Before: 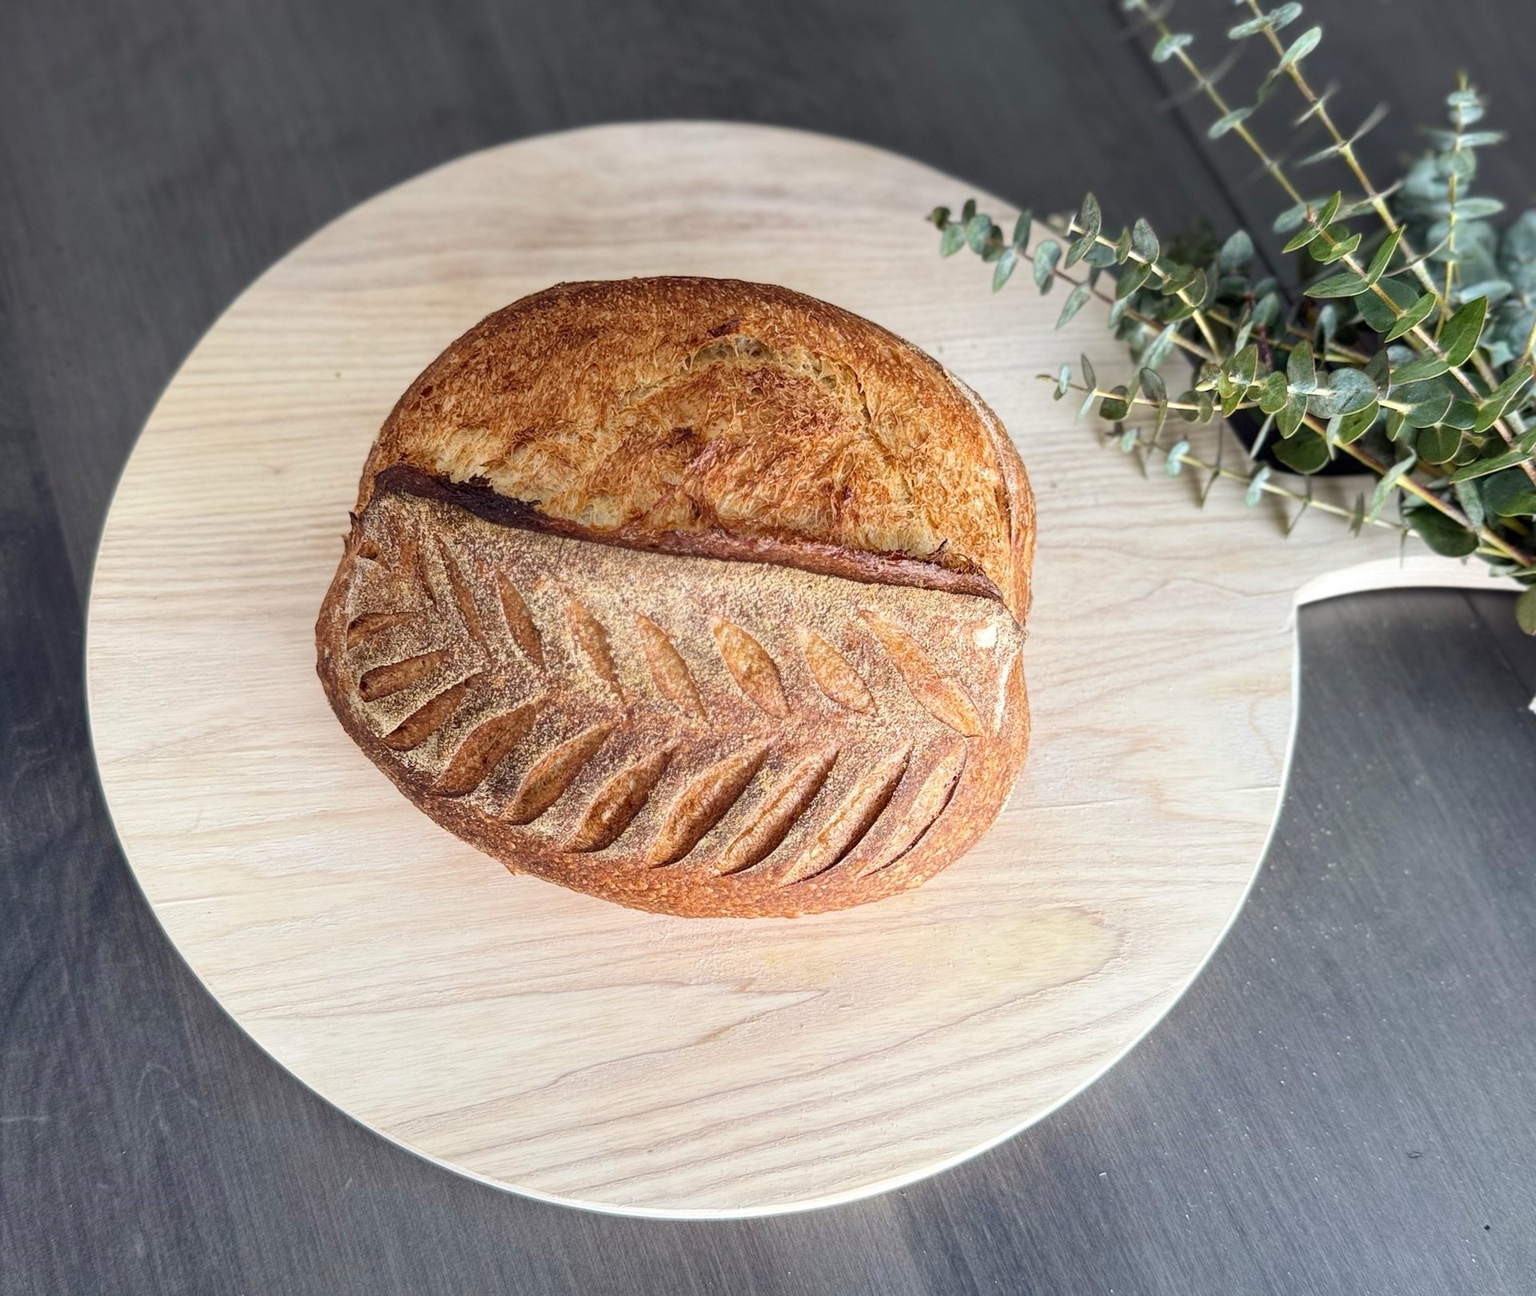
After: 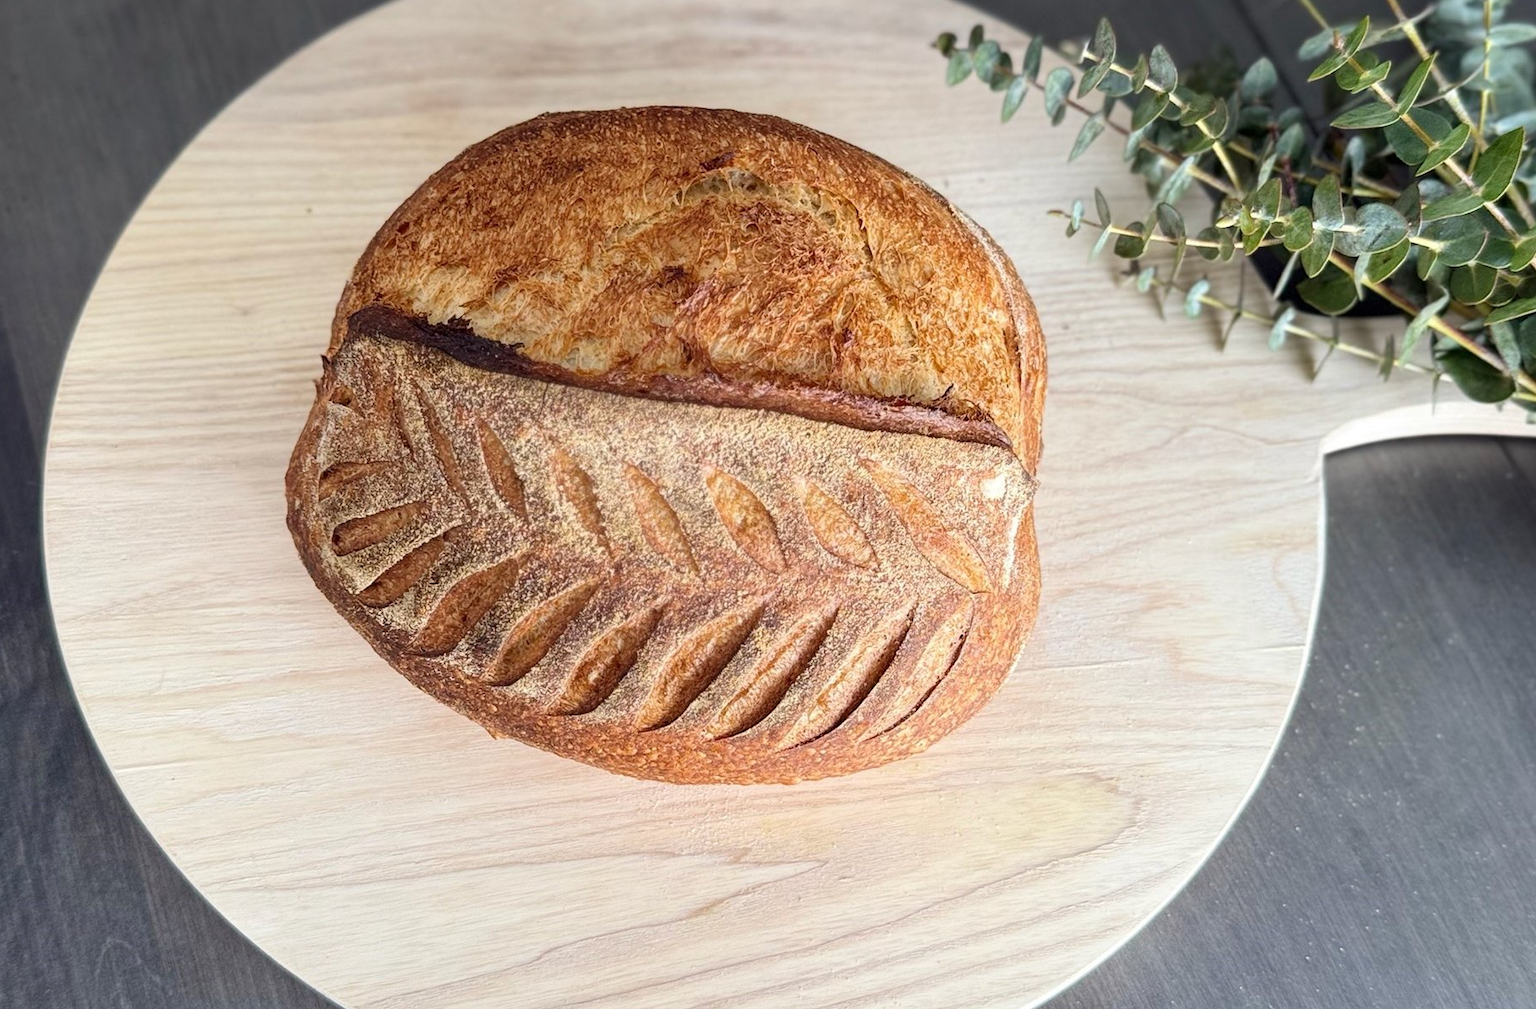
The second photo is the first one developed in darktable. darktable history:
crop and rotate: left 3.012%, top 13.61%, right 2.39%, bottom 12.651%
